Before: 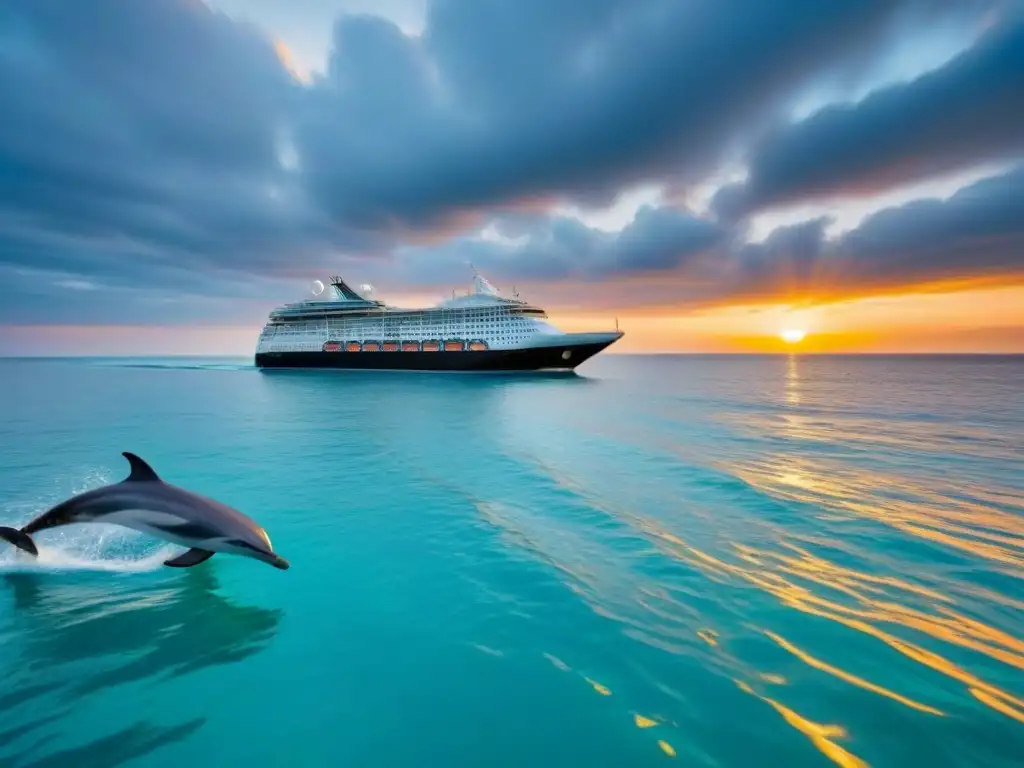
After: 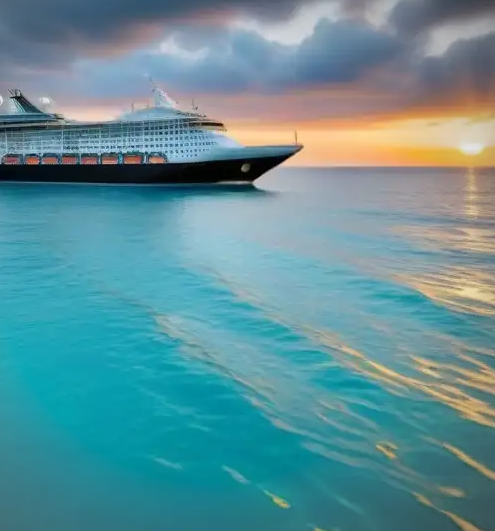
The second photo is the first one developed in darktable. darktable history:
crop: left 31.404%, top 24.438%, right 20.253%, bottom 6.321%
vignetting: fall-off radius 60.81%, center (-0.147, 0.019), unbound false
